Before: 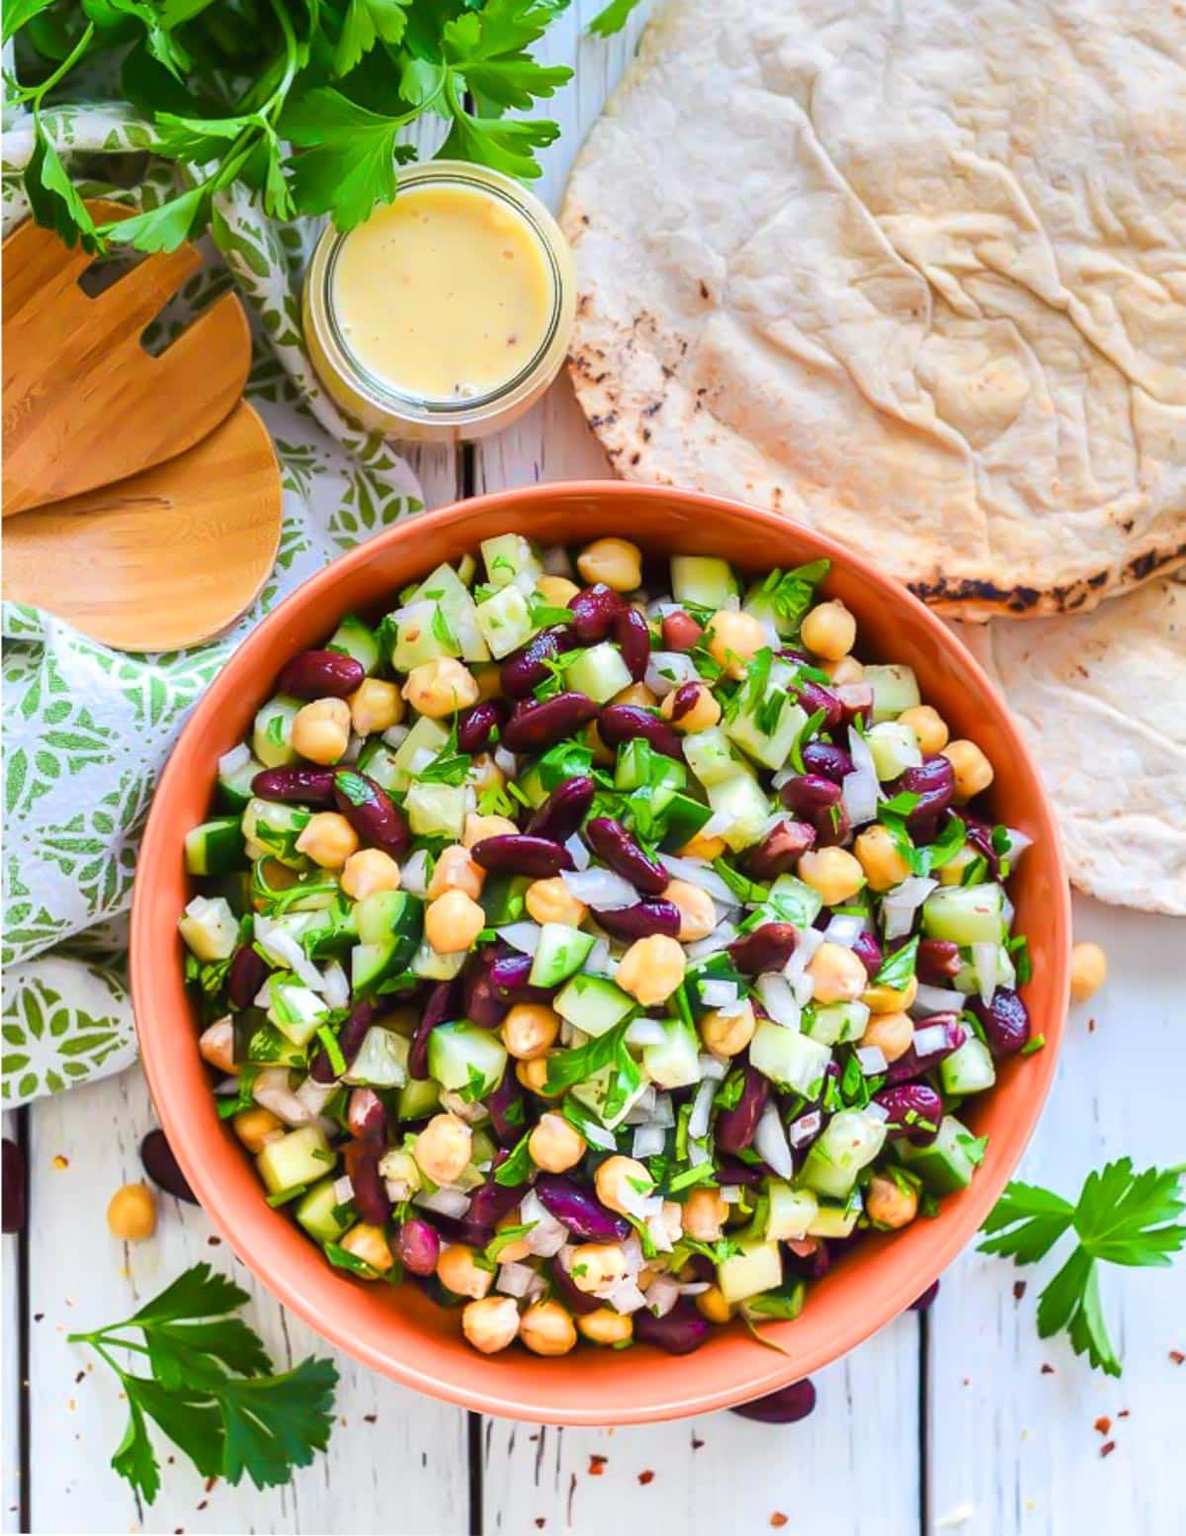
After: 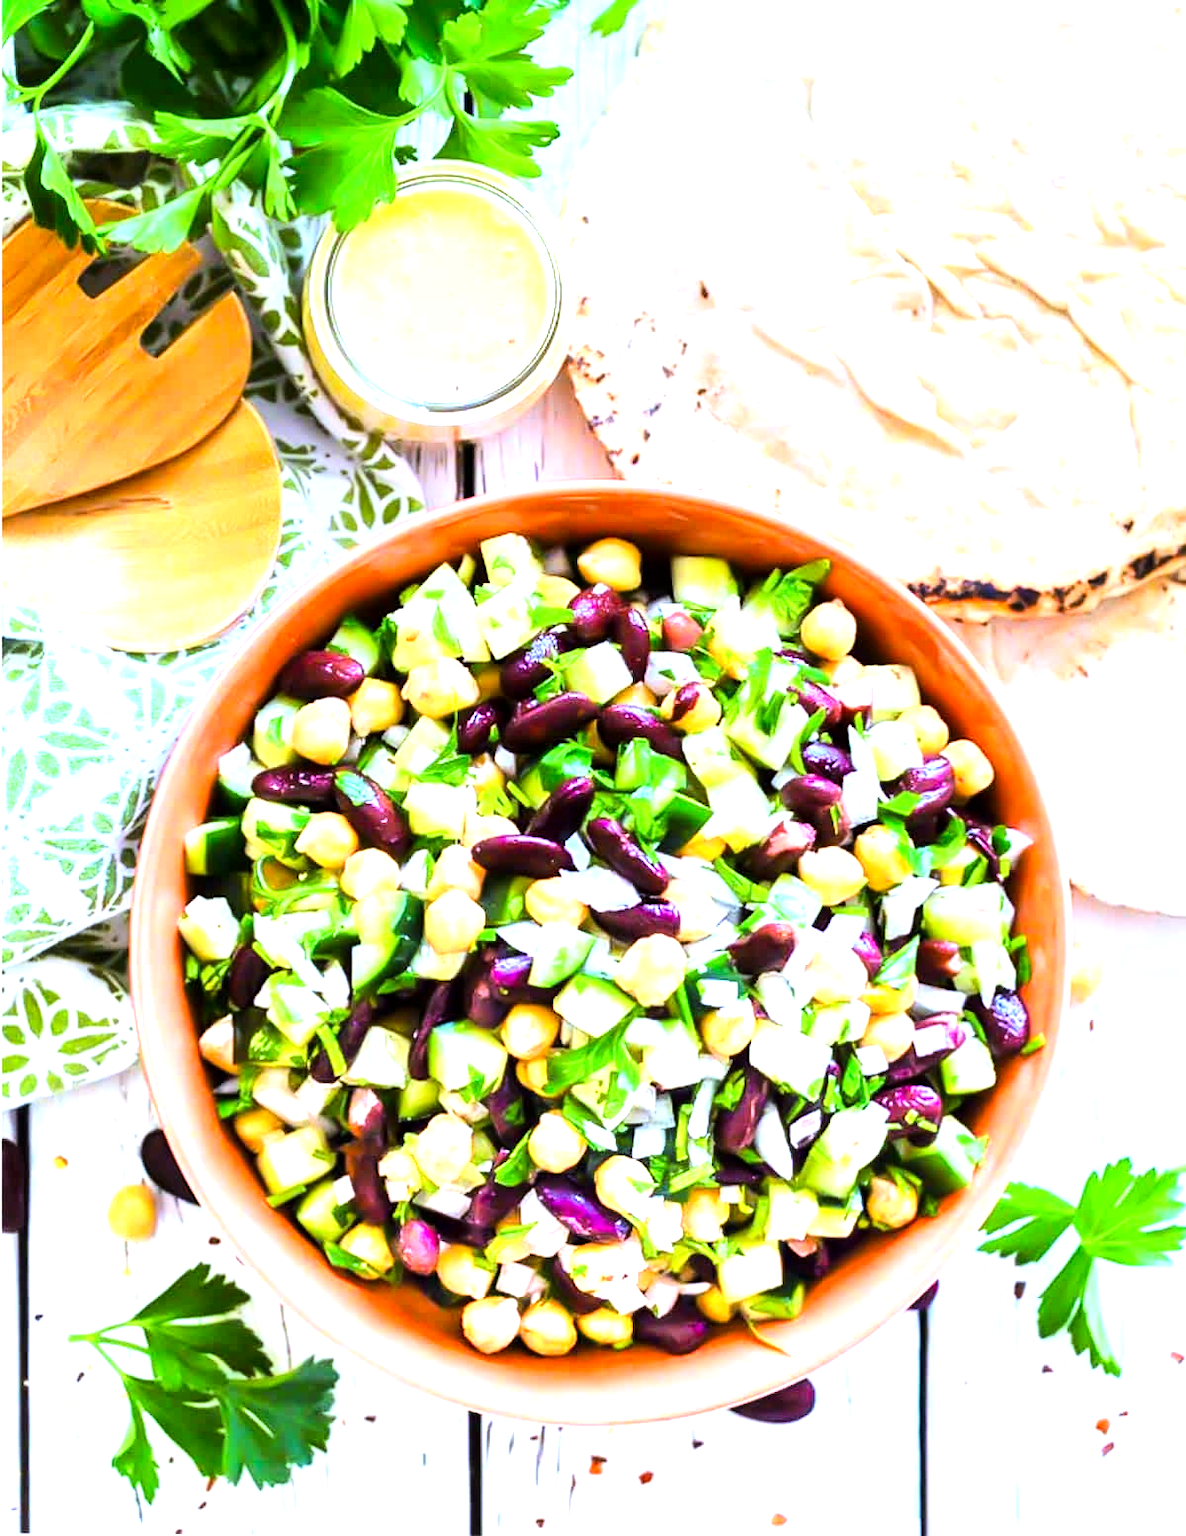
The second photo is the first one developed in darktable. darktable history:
exposure: black level correction 0.001, exposure 0.675 EV, compensate highlight preservation false
tone curve: curves: ch0 [(0, 0) (0.004, 0.001) (0.133, 0.112) (0.325, 0.362) (0.832, 0.893) (1, 1)], color space Lab, linked channels, preserve colors none
tone equalizer: -8 EV -0.75 EV, -7 EV -0.7 EV, -6 EV -0.6 EV, -5 EV -0.4 EV, -3 EV 0.4 EV, -2 EV 0.6 EV, -1 EV 0.7 EV, +0 EV 0.75 EV, edges refinement/feathering 500, mask exposure compensation -1.57 EV, preserve details no
local contrast: mode bilateral grid, contrast 20, coarseness 50, detail 120%, midtone range 0.2
white balance: red 0.926, green 1.003, blue 1.133
